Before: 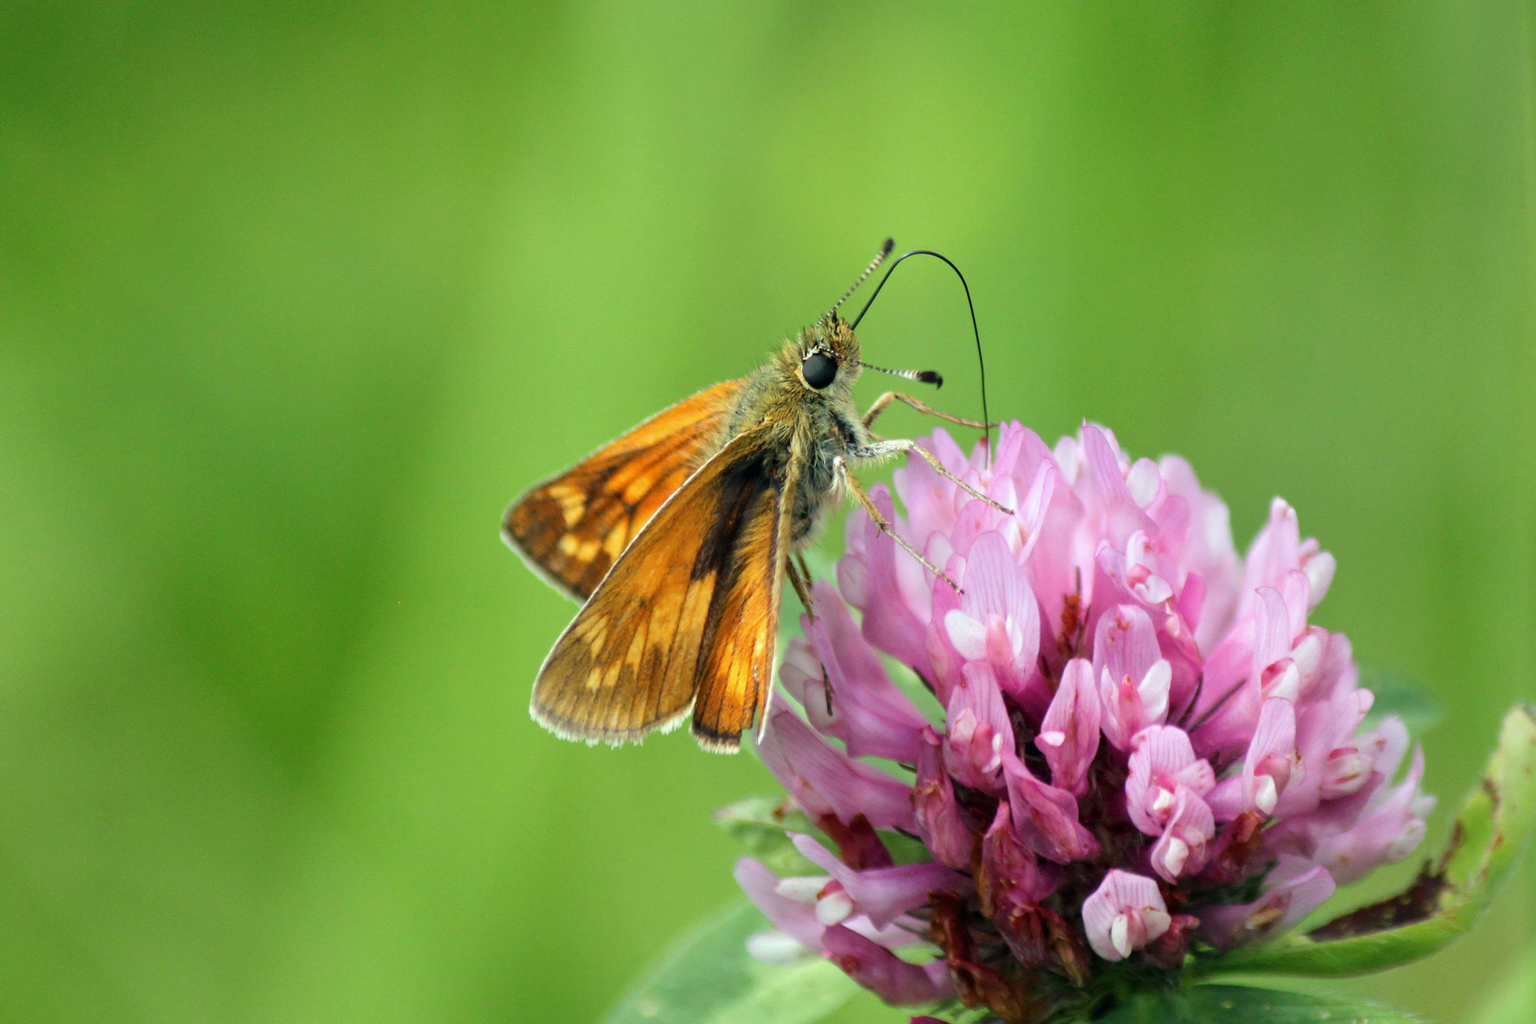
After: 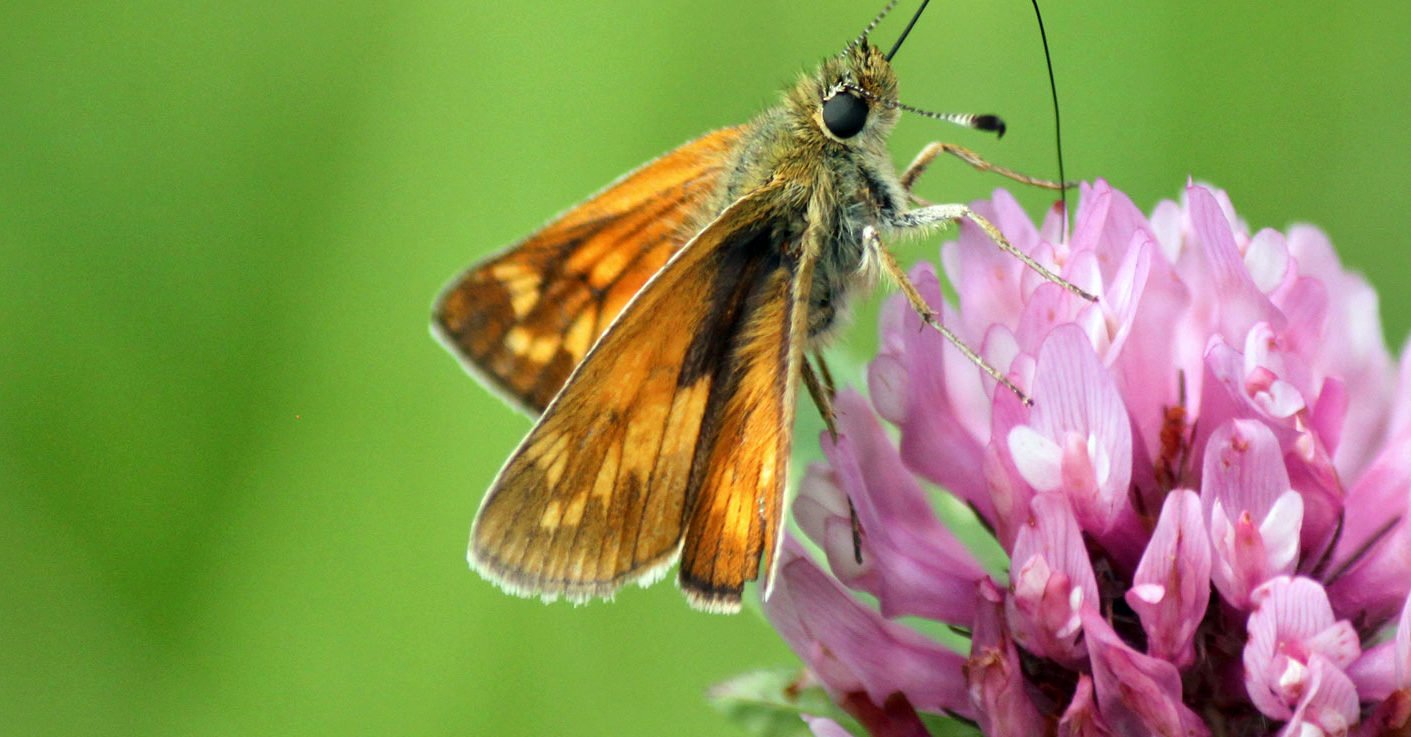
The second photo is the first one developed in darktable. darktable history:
local contrast: mode bilateral grid, contrast 20, coarseness 50, detail 120%, midtone range 0.2
crop: left 11.123%, top 27.61%, right 18.3%, bottom 17.034%
